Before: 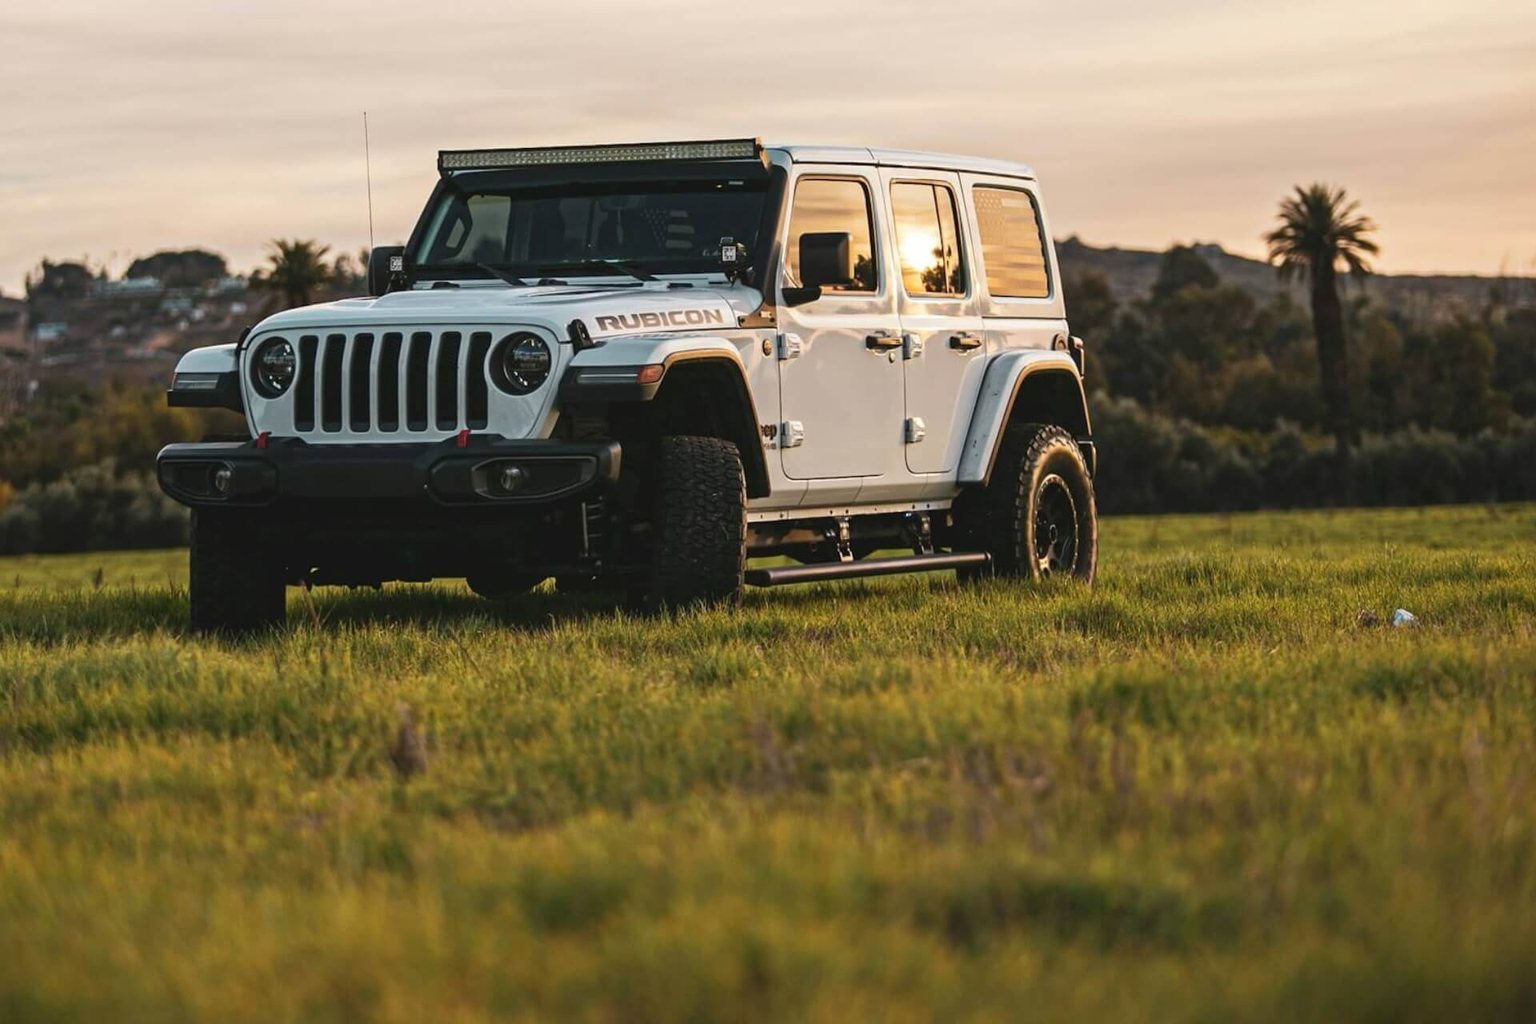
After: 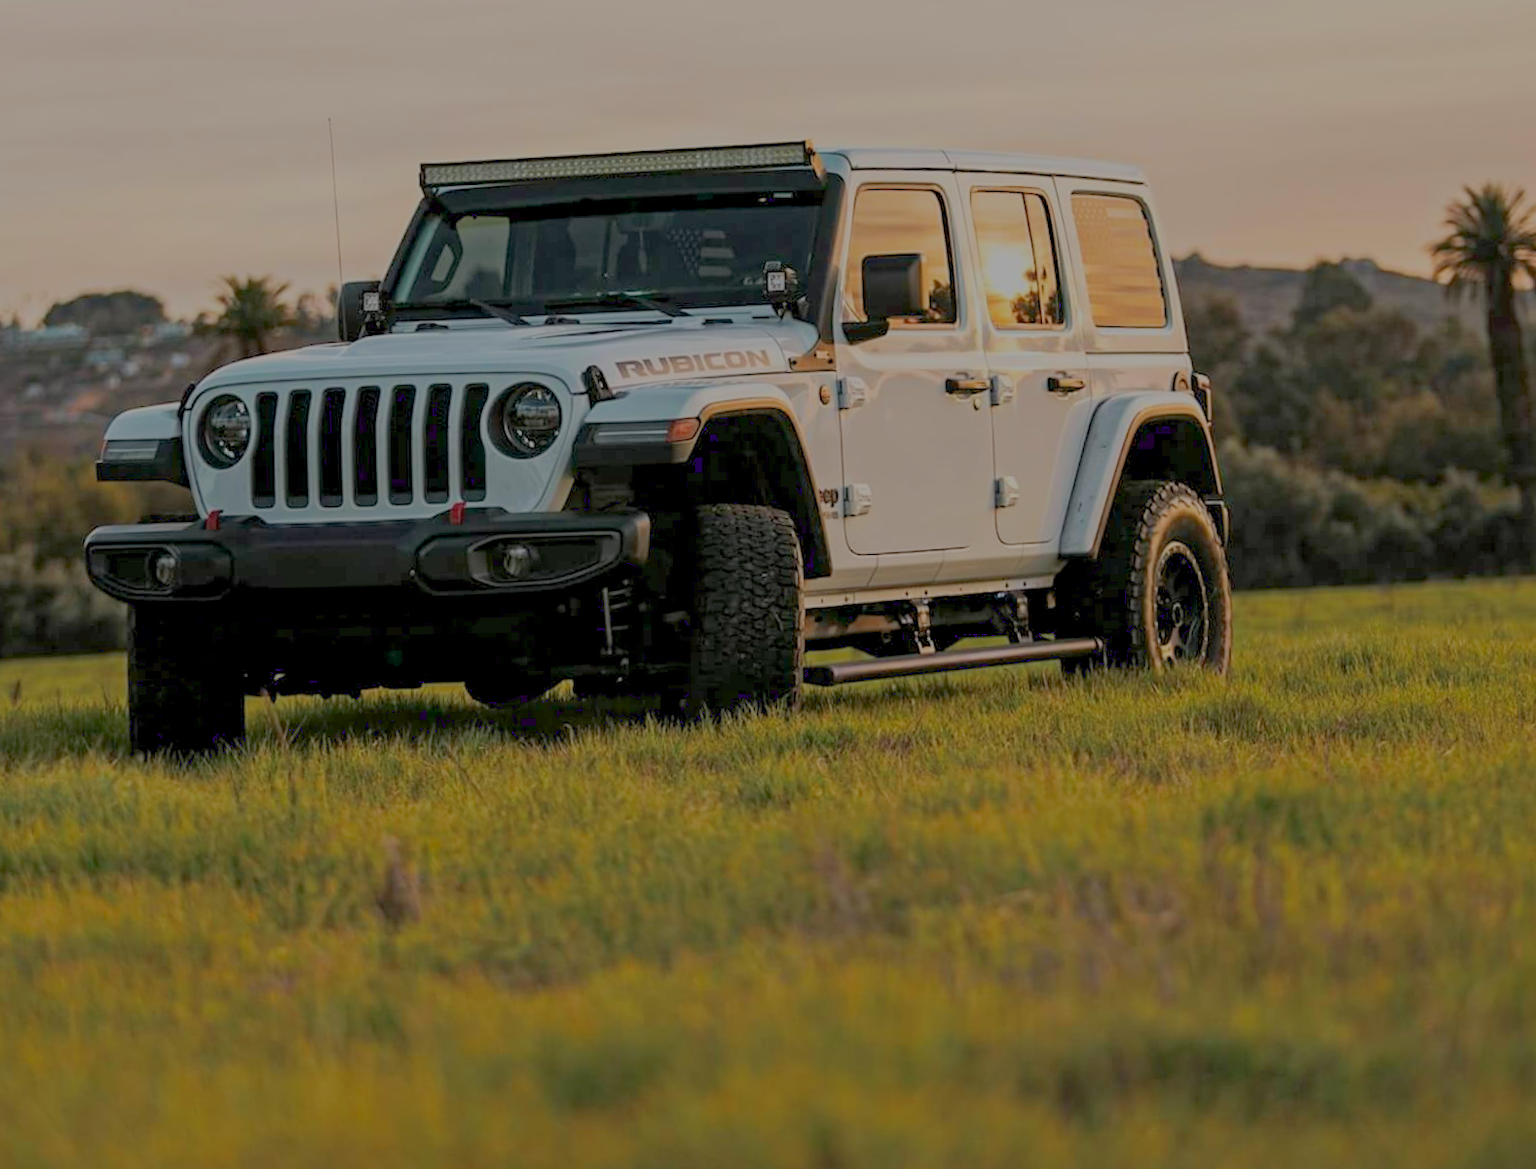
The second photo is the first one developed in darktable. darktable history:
crop and rotate: angle 1.14°, left 4.323%, top 0.925%, right 11.088%, bottom 2.401%
filmic rgb: black relative exposure -15.87 EV, white relative exposure 7.98 EV, threshold 3.06 EV, hardness 4.15, latitude 49.51%, contrast 0.508, color science v6 (2022), enable highlight reconstruction true
exposure: black level correction 0.009, exposure -0.166 EV, compensate exposure bias true, compensate highlight preservation false
